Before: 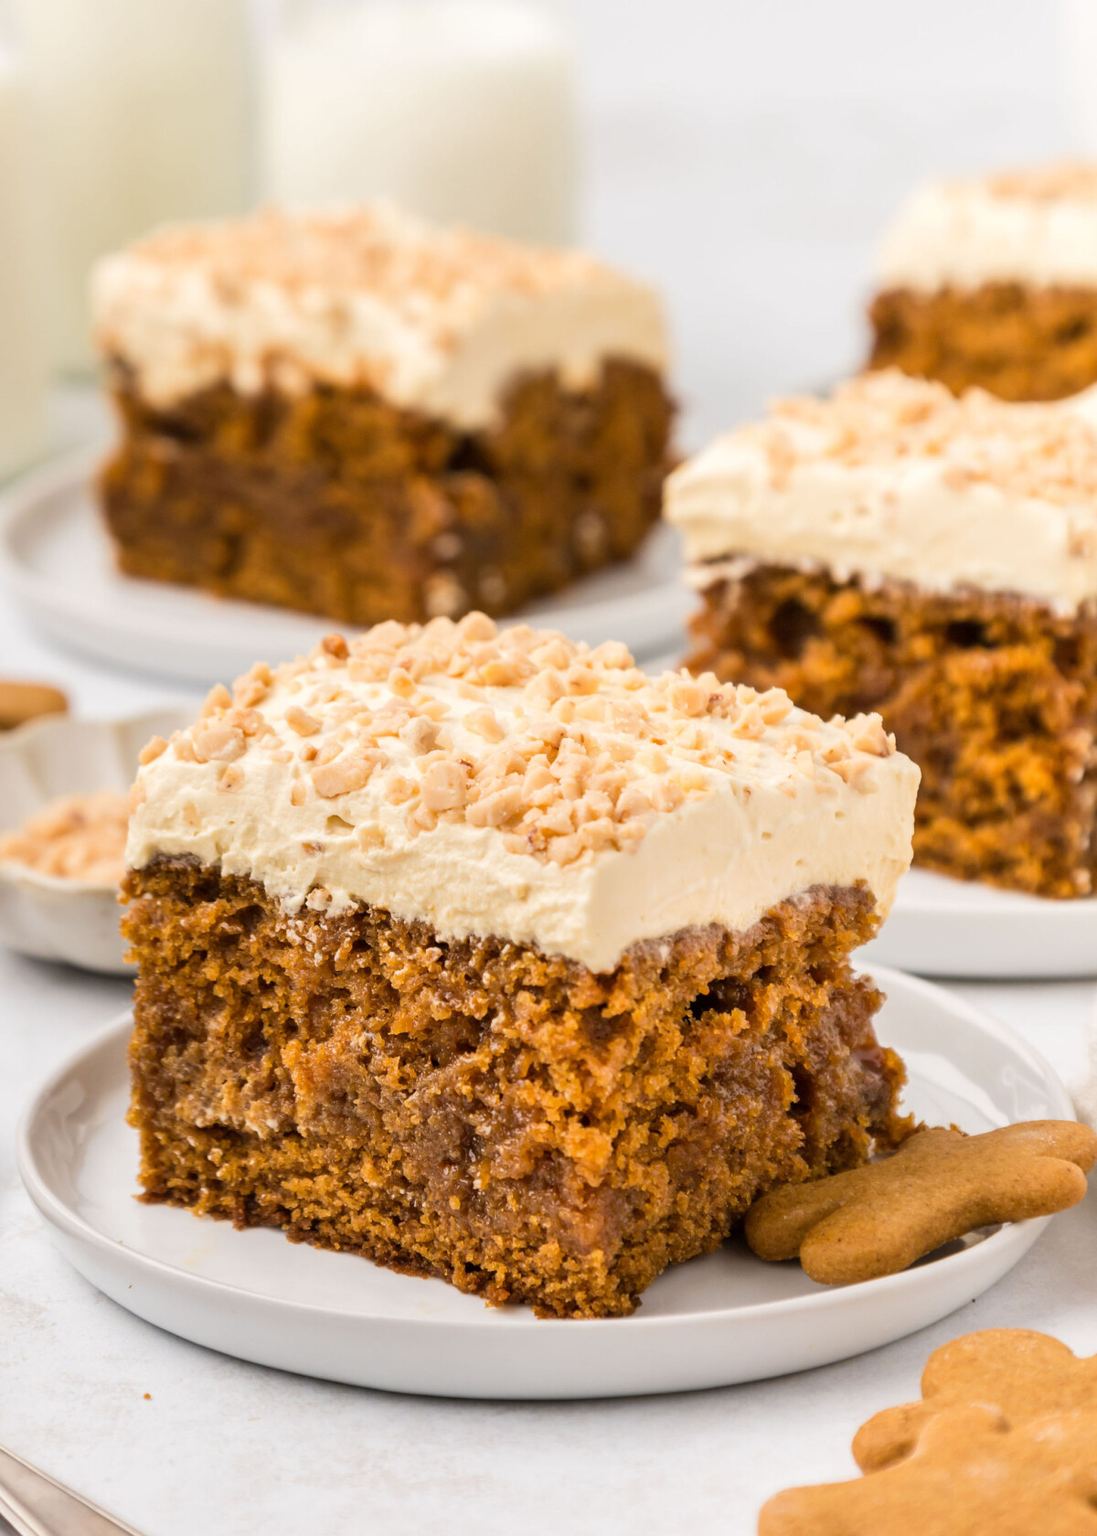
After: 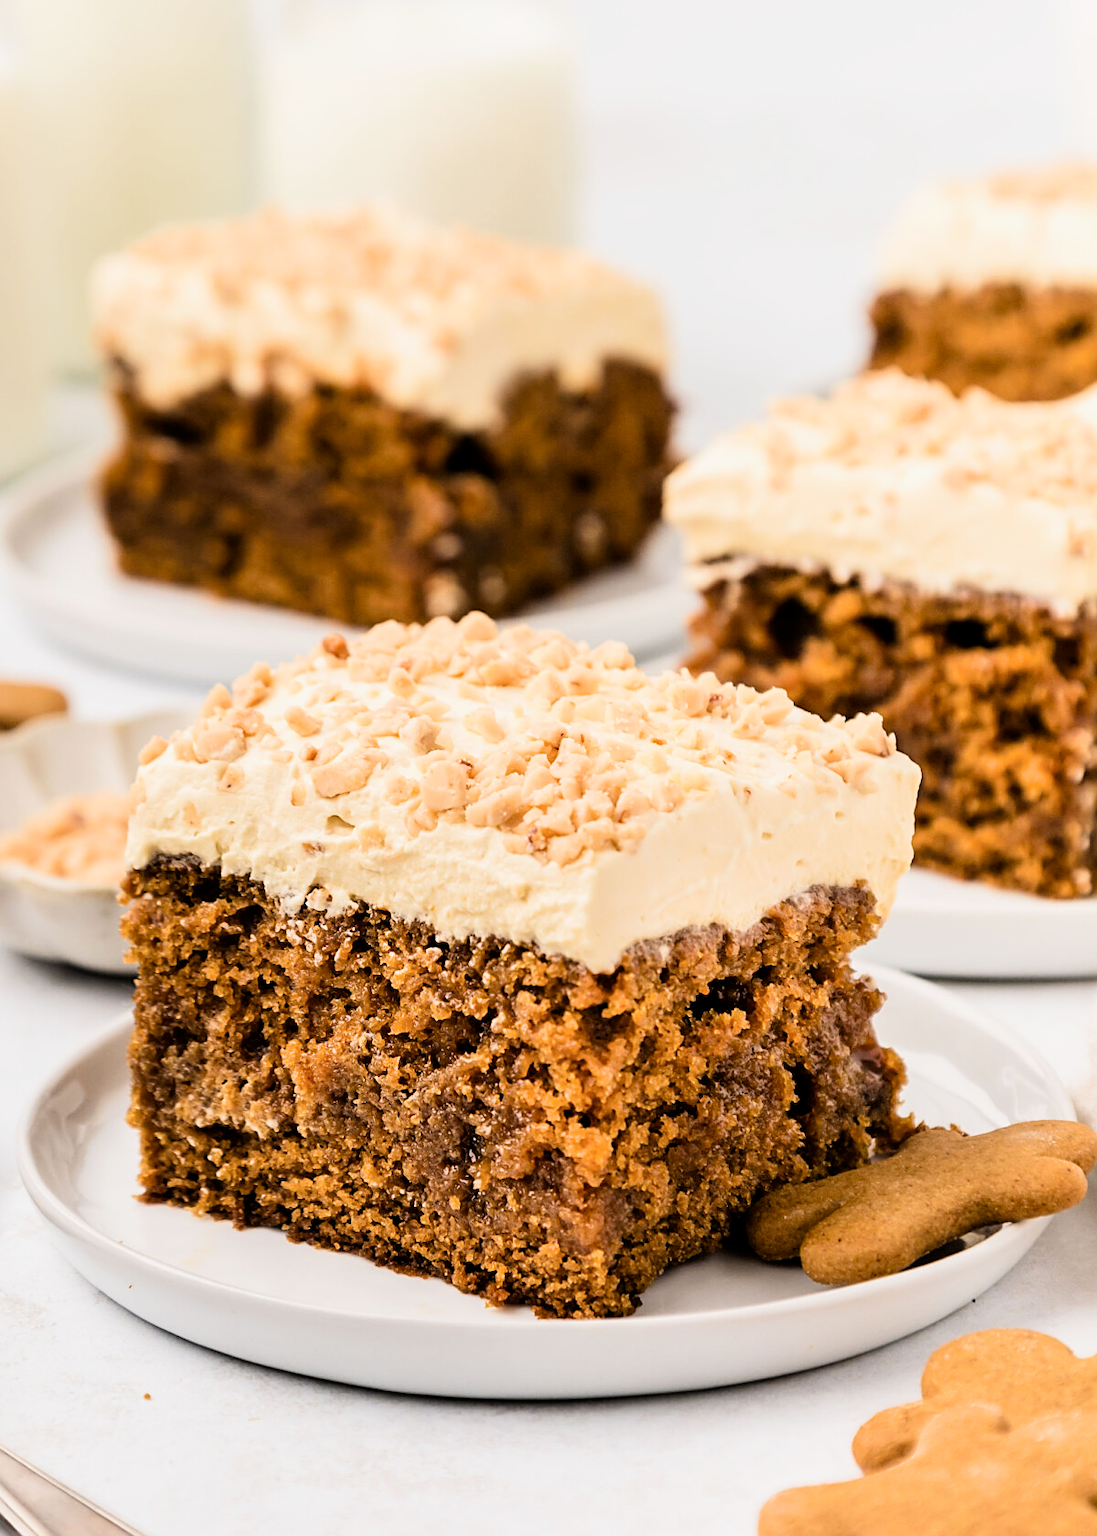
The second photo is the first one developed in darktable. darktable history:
filmic rgb: black relative exposure -5.42 EV, white relative exposure 2.85 EV, dynamic range scaling -37.73%, hardness 4, contrast 1.605, highlights saturation mix -0.93%
sharpen: on, module defaults
color zones: curves: ch1 [(0, 0.523) (0.143, 0.545) (0.286, 0.52) (0.429, 0.506) (0.571, 0.503) (0.714, 0.503) (0.857, 0.508) (1, 0.523)]
exposure: exposure -0.064 EV, compensate highlight preservation false
